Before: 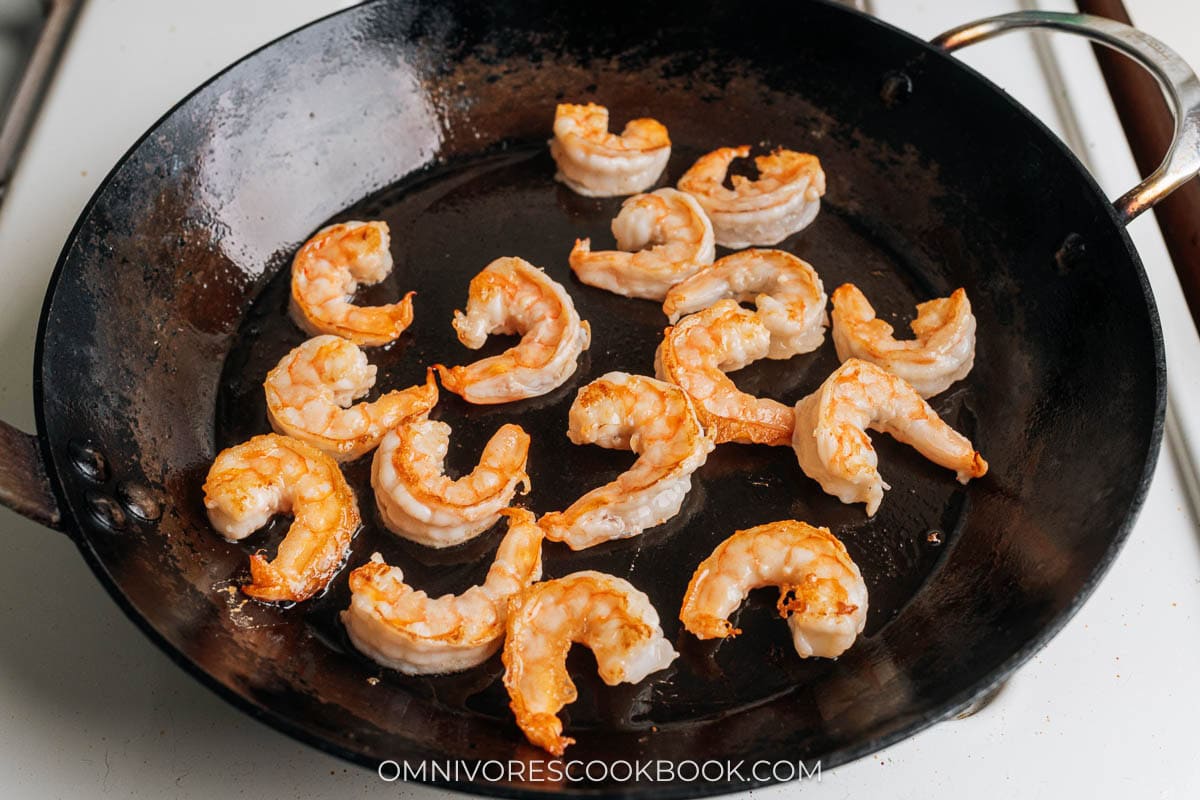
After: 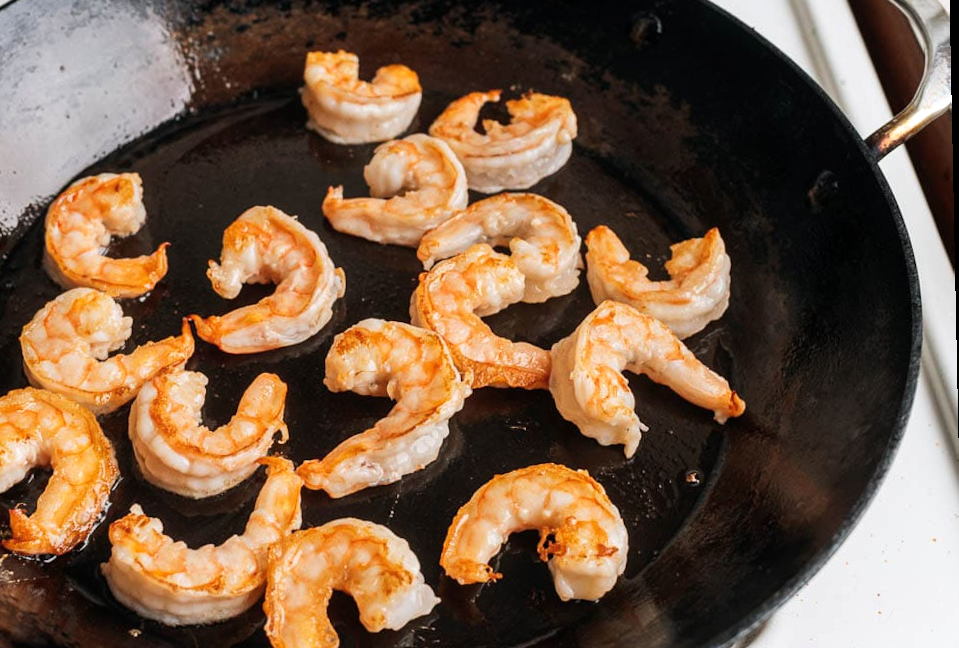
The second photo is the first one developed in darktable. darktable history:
crop and rotate: left 20.74%, top 7.912%, right 0.375%, bottom 13.378%
color balance rgb: shadows lift › luminance -10%, highlights gain › luminance 10%, saturation formula JzAzBz (2021)
rotate and perspective: rotation -1.17°, automatic cropping off
